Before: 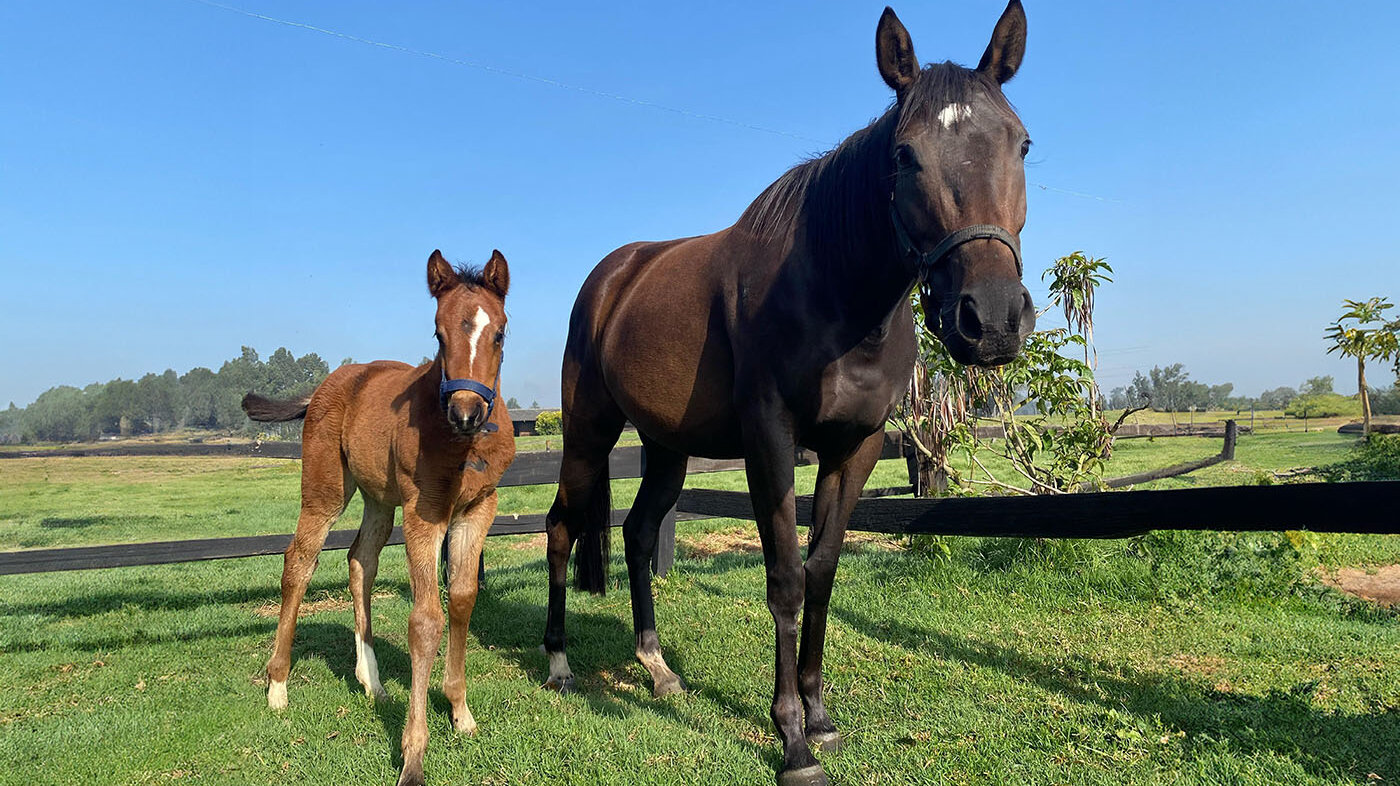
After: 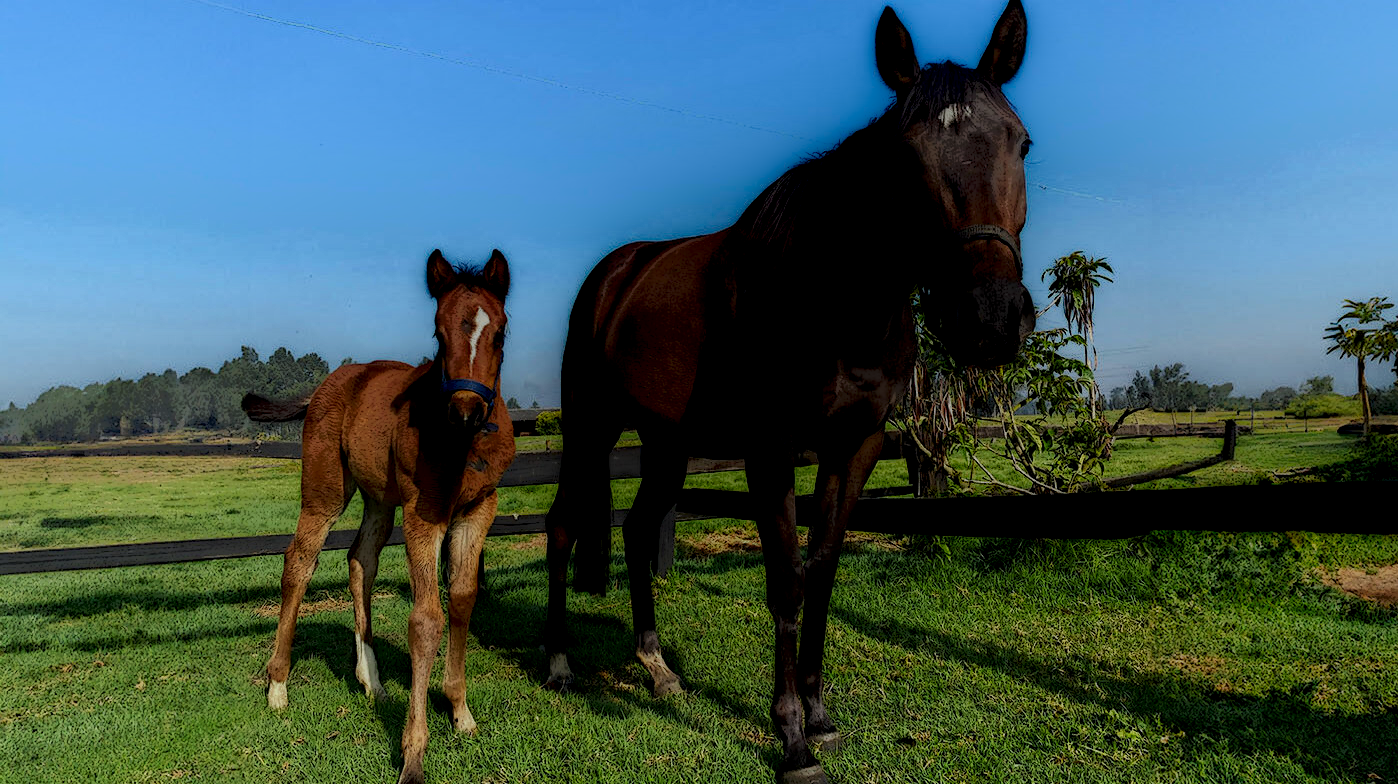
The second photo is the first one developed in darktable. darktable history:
crop: top 0.05%, bottom 0.098%
local contrast: highlights 0%, shadows 198%, detail 164%, midtone range 0.001
tone curve: curves: ch0 [(0, 0) (0.003, 0.003) (0.011, 0.015) (0.025, 0.031) (0.044, 0.056) (0.069, 0.083) (0.1, 0.113) (0.136, 0.145) (0.177, 0.184) (0.224, 0.225) (0.277, 0.275) (0.335, 0.327) (0.399, 0.385) (0.468, 0.447) (0.543, 0.528) (0.623, 0.611) (0.709, 0.703) (0.801, 0.802) (0.898, 0.902) (1, 1)], preserve colors none
